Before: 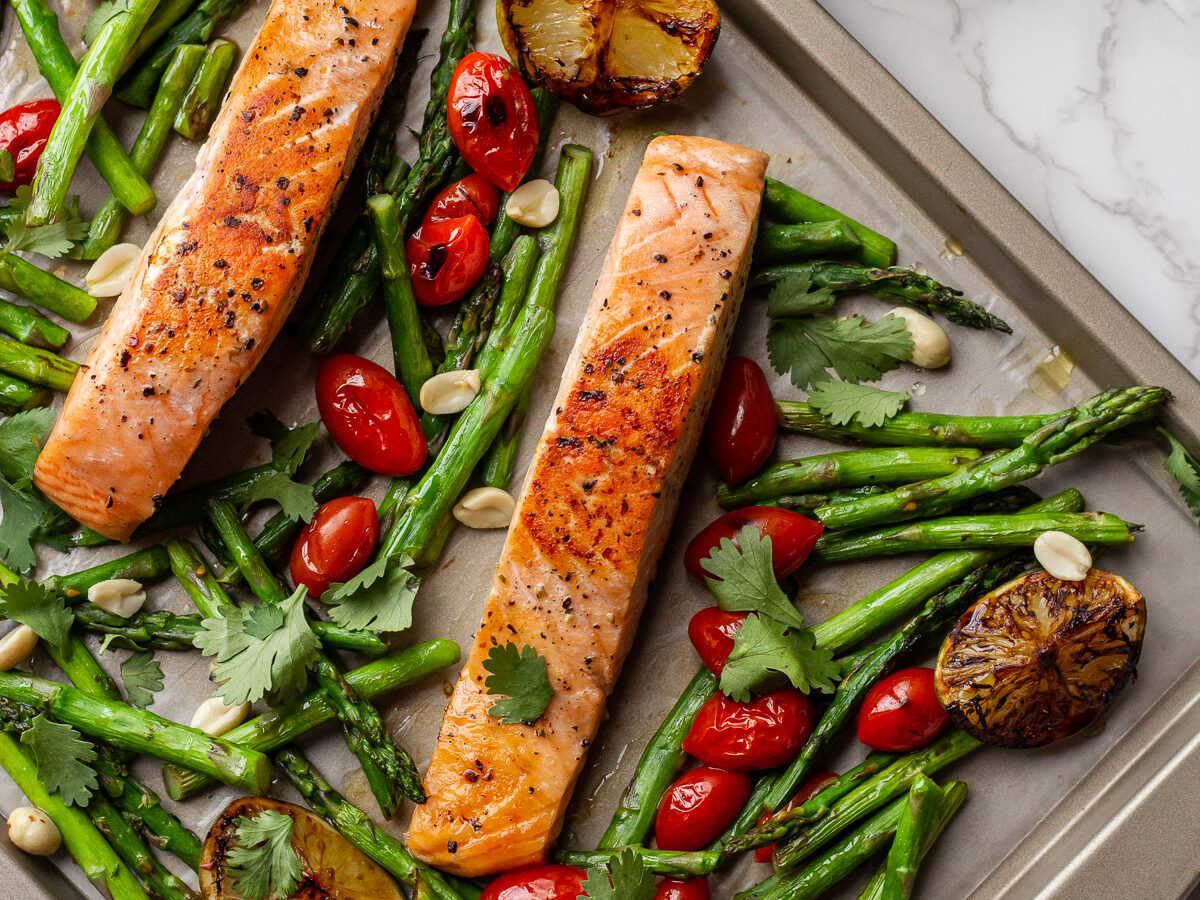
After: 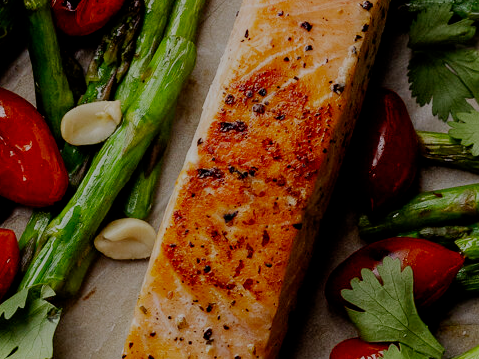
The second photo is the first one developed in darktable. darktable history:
crop: left 30%, top 30%, right 30%, bottom 30%
filmic rgb: middle gray luminance 30%, black relative exposure -9 EV, white relative exposure 7 EV, threshold 6 EV, target black luminance 0%, hardness 2.94, latitude 2.04%, contrast 0.963, highlights saturation mix 5%, shadows ↔ highlights balance 12.16%, add noise in highlights 0, preserve chrominance no, color science v3 (2019), use custom middle-gray values true, iterations of high-quality reconstruction 0, contrast in highlights soft, enable highlight reconstruction true
